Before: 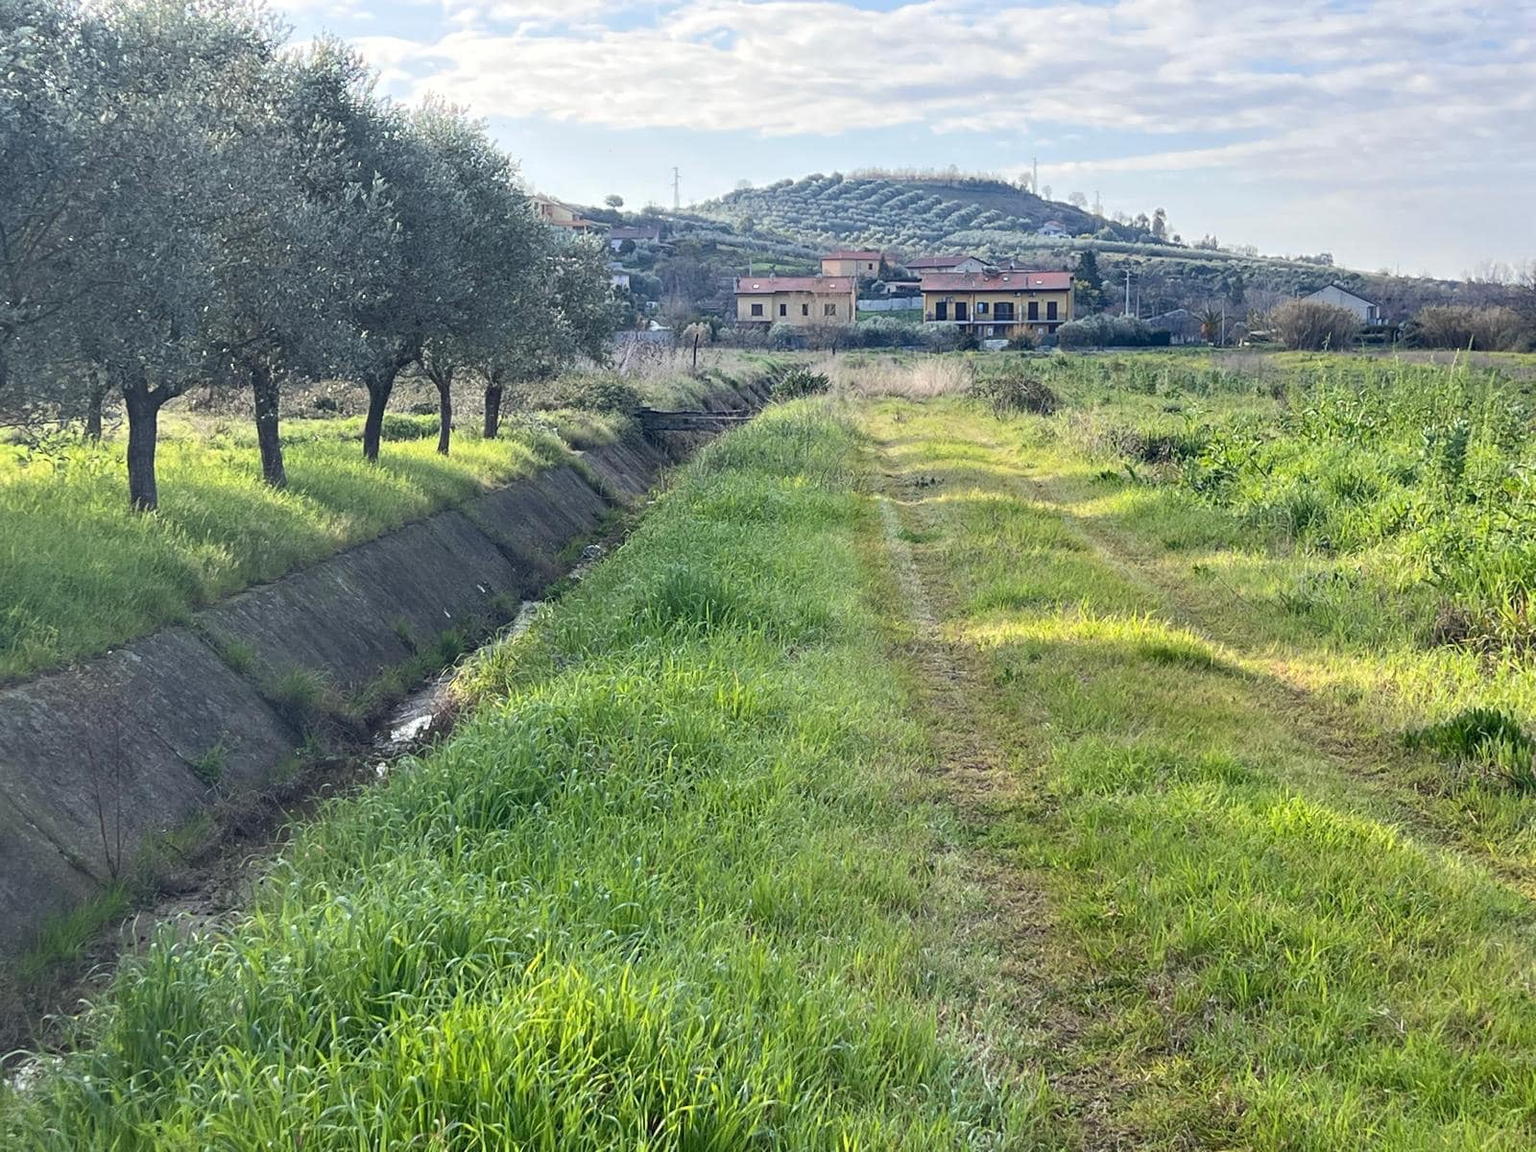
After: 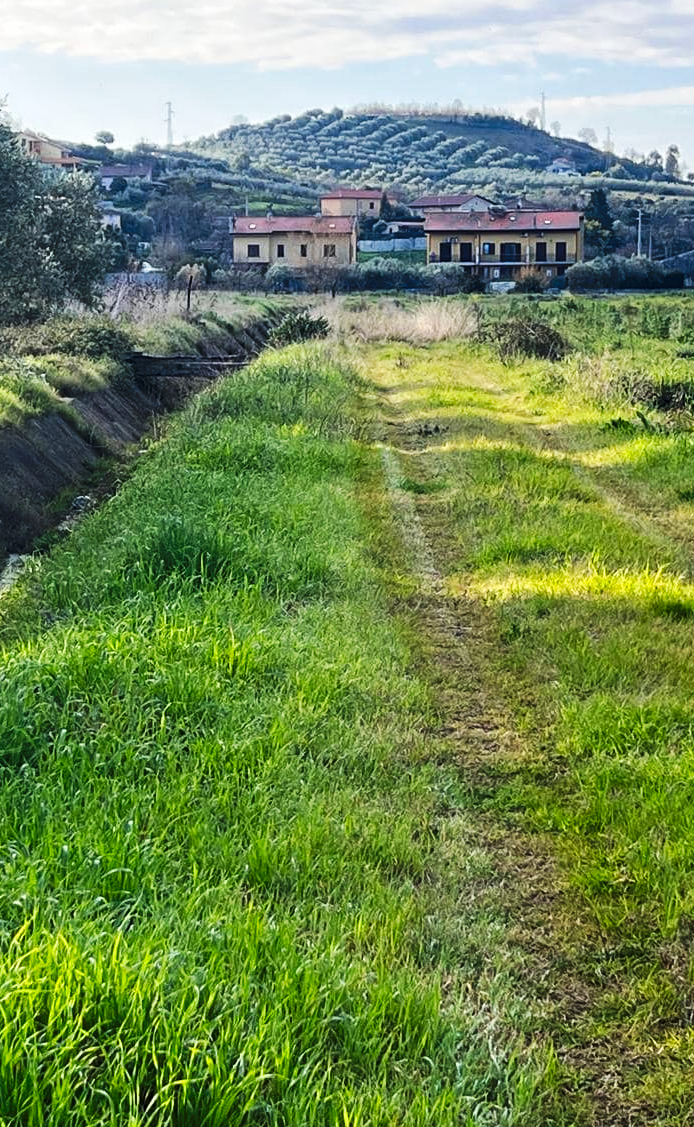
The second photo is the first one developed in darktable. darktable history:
exposure: black level correction 0, compensate exposure bias true, compensate highlight preservation false
vibrance: vibrance 14%
tone curve: curves: ch0 [(0, 0) (0.003, 0) (0.011, 0) (0.025, 0) (0.044, 0.006) (0.069, 0.024) (0.1, 0.038) (0.136, 0.052) (0.177, 0.08) (0.224, 0.112) (0.277, 0.145) (0.335, 0.206) (0.399, 0.284) (0.468, 0.372) (0.543, 0.477) (0.623, 0.593) (0.709, 0.717) (0.801, 0.815) (0.898, 0.92) (1, 1)], preserve colors none
crop: left 33.452%, top 6.025%, right 23.155%
